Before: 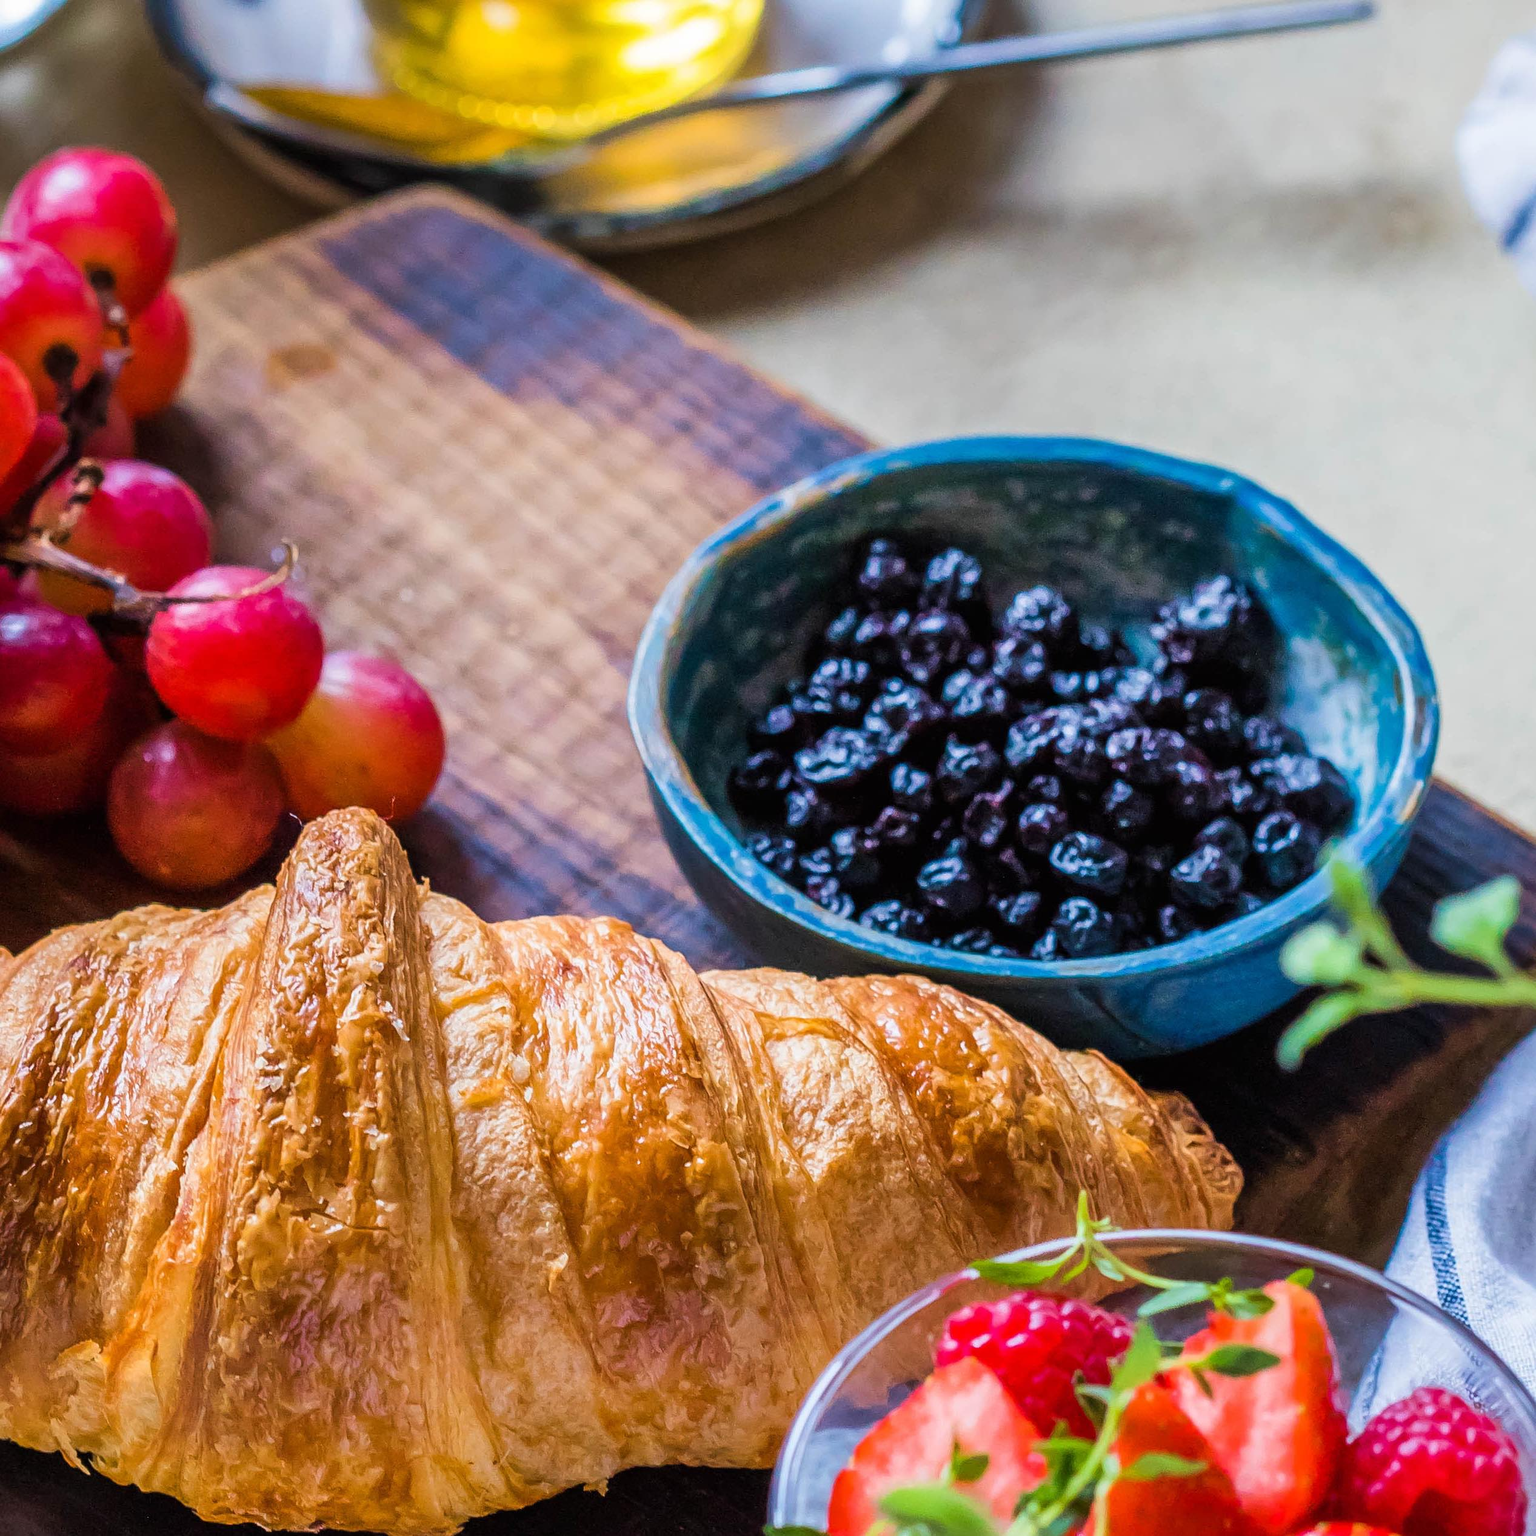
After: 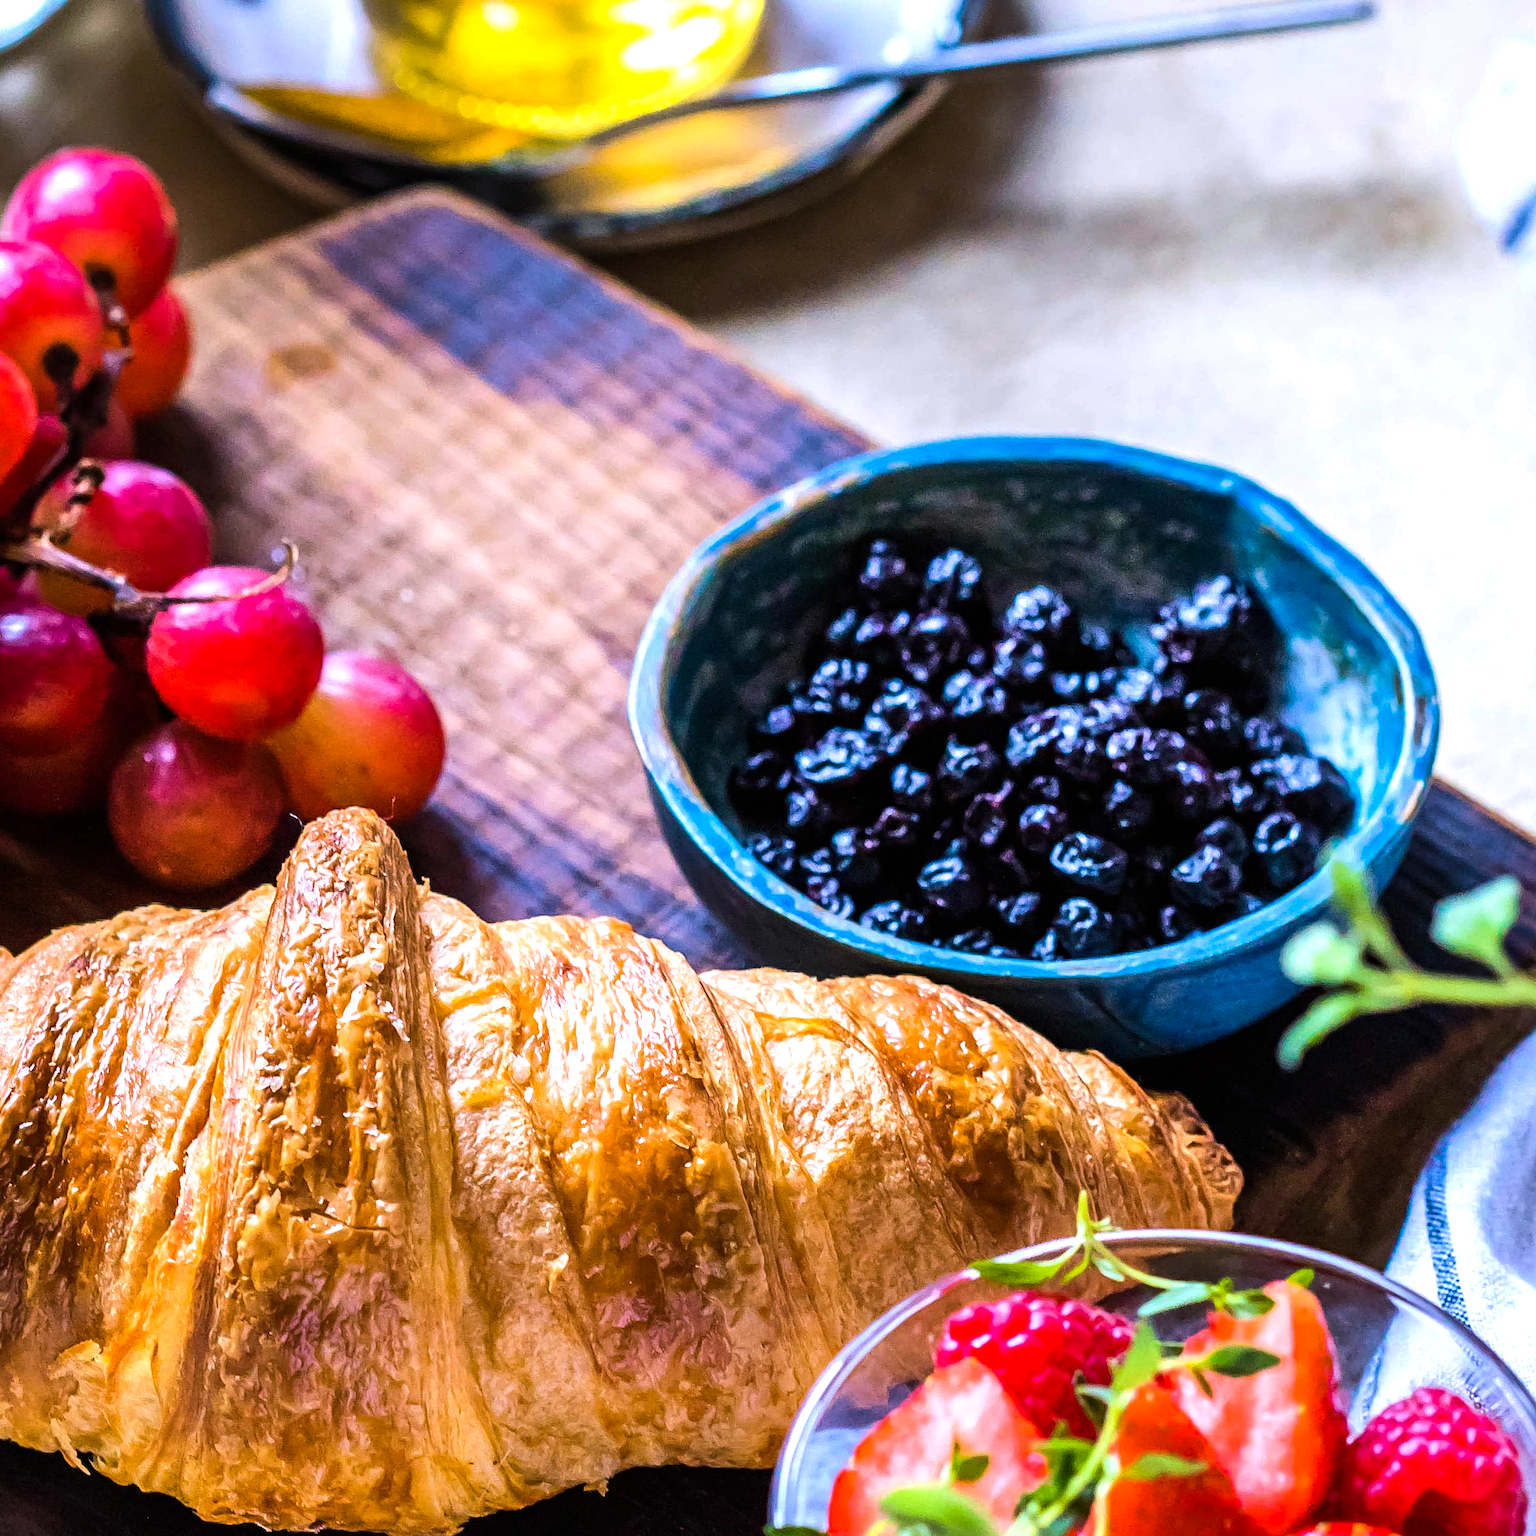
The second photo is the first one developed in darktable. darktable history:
tone equalizer: -8 EV -0.75 EV, -7 EV -0.7 EV, -6 EV -0.6 EV, -5 EV -0.4 EV, -3 EV 0.4 EV, -2 EV 0.6 EV, -1 EV 0.7 EV, +0 EV 0.75 EV, edges refinement/feathering 500, mask exposure compensation -1.57 EV, preserve details no
white balance: red 1.004, blue 1.096
haze removal: adaptive false
